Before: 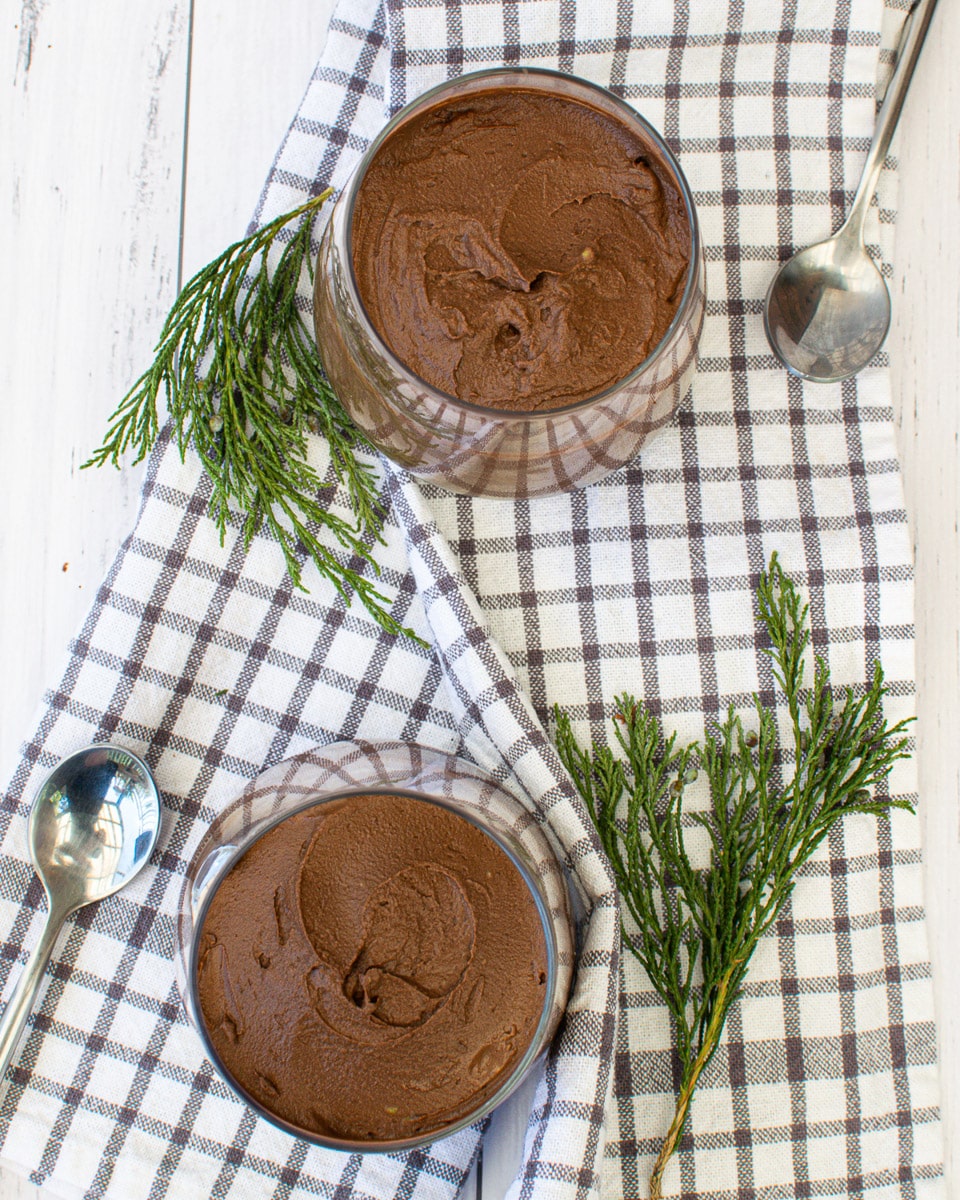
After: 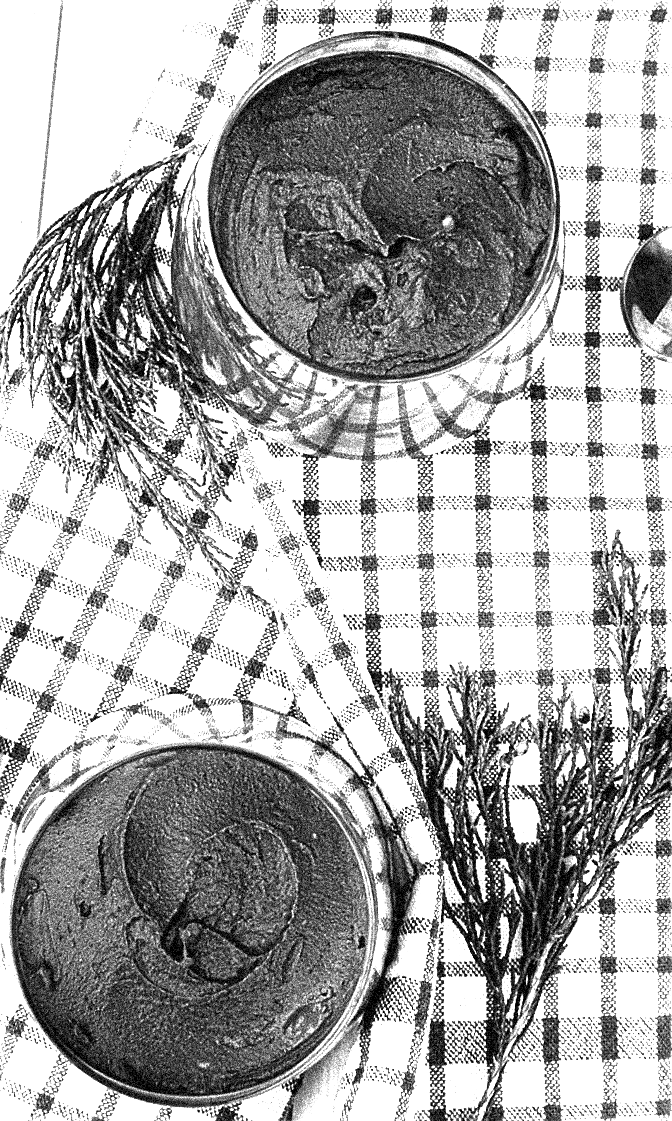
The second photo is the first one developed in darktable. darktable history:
sharpen: on, module defaults
exposure: exposure 1.089 EV, compensate highlight preservation false
contrast brightness saturation: brightness -0.52
tone equalizer: -8 EV -0.75 EV, -7 EV -0.7 EV, -6 EV -0.6 EV, -5 EV -0.4 EV, -3 EV 0.4 EV, -2 EV 0.6 EV, -1 EV 0.7 EV, +0 EV 0.75 EV, edges refinement/feathering 500, mask exposure compensation -1.57 EV, preserve details no
white balance: red 1.045, blue 0.932
crop and rotate: angle -3.27°, left 14.277%, top 0.028%, right 10.766%, bottom 0.028%
monochrome: a 30.25, b 92.03
grain: coarseness 3.75 ISO, strength 100%, mid-tones bias 0%
